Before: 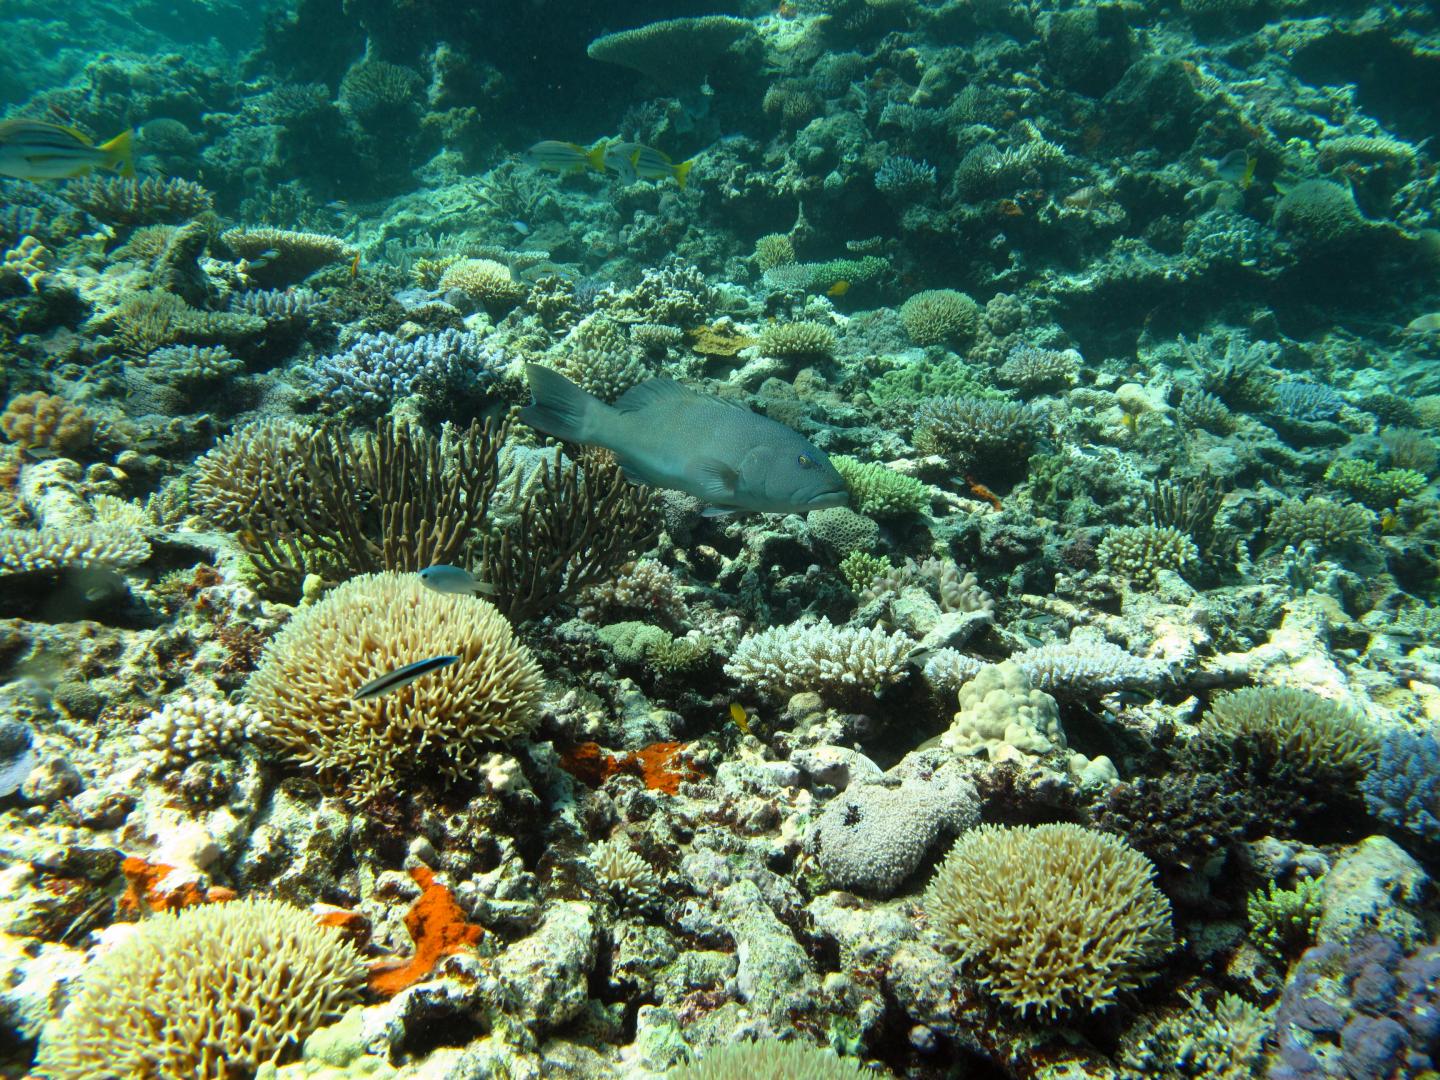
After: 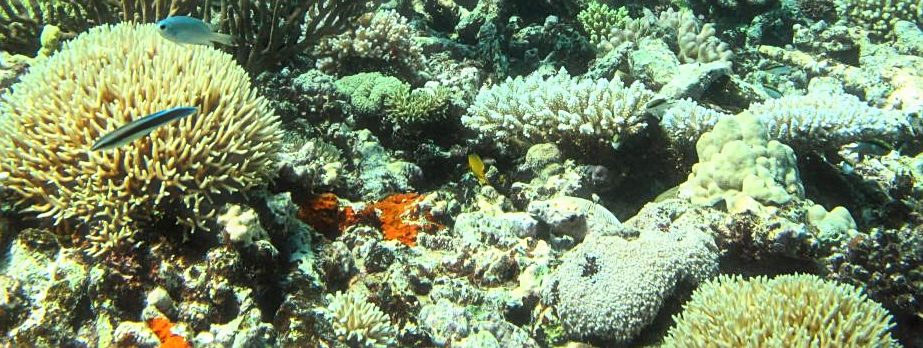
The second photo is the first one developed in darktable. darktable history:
crop: left 18.216%, top 50.926%, right 17.621%, bottom 16.84%
sharpen: on, module defaults
color balance rgb: perceptual saturation grading › global saturation 0.449%
haze removal: strength -0.083, distance 0.362, compatibility mode true, adaptive false
contrast brightness saturation: contrast 0.197, brightness 0.164, saturation 0.226
local contrast: on, module defaults
vignetting: fall-off start 98.18%, fall-off radius 100.62%, width/height ratio 1.425
